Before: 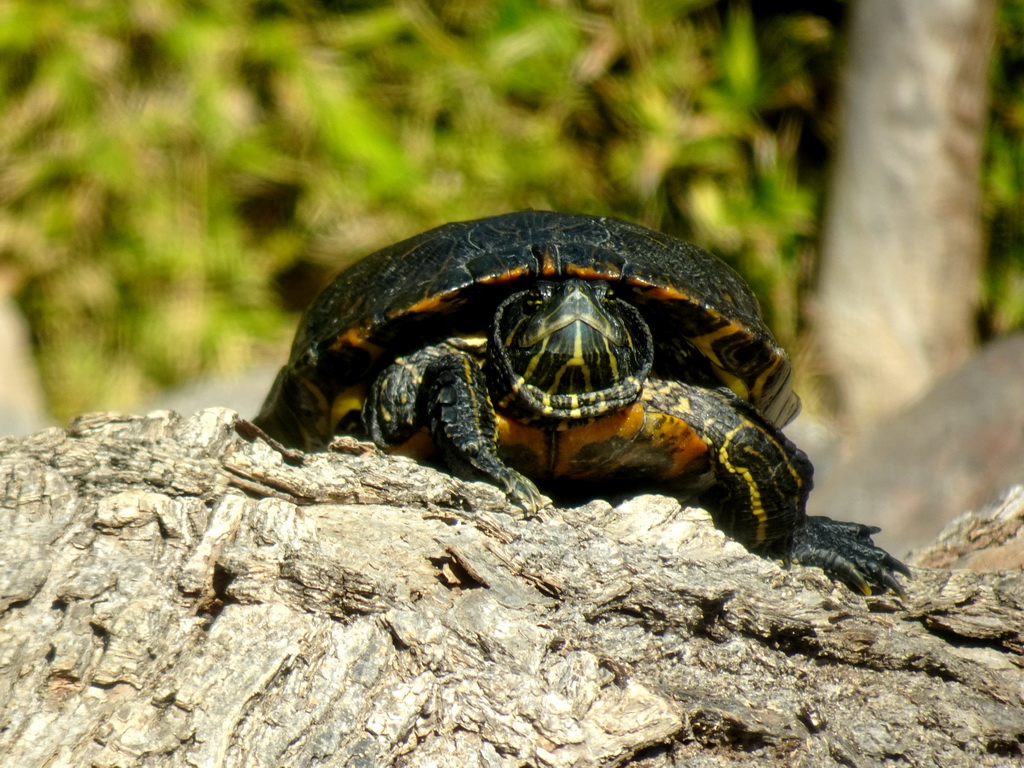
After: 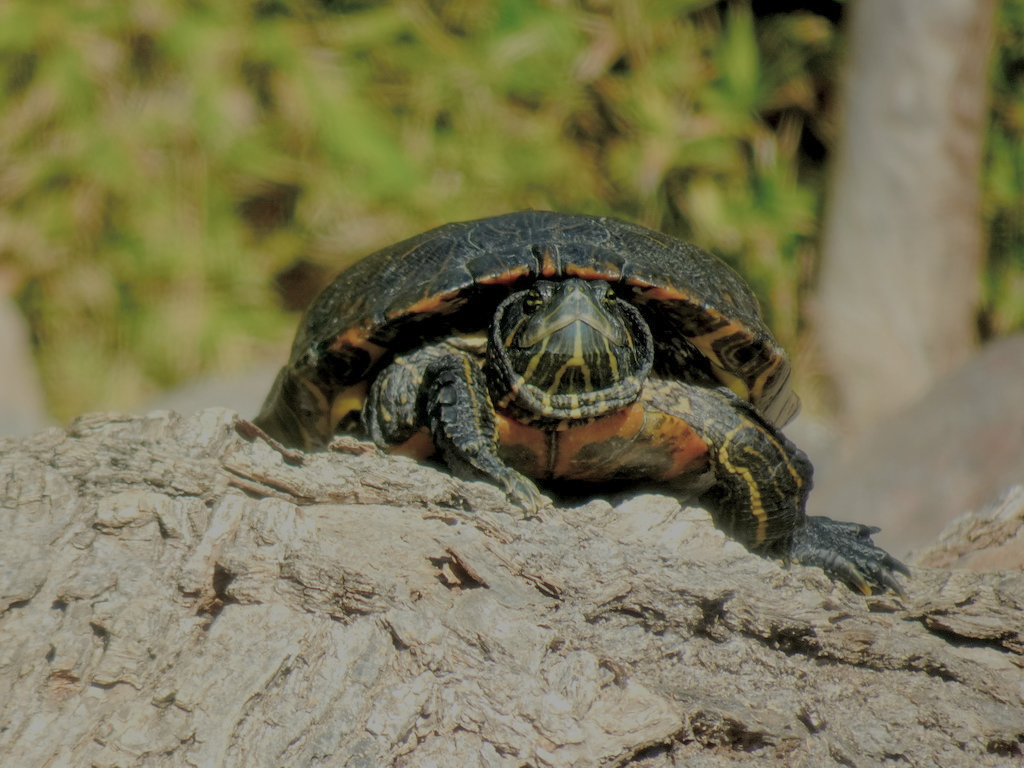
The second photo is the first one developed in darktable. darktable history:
tone equalizer: on, module defaults
exposure: exposure 0.014 EV, compensate highlight preservation false
filmic rgb: black relative exposure -15.96 EV, white relative exposure 8 EV, hardness 4.13, latitude 49.5%, contrast 0.502
contrast brightness saturation: saturation -0.047
